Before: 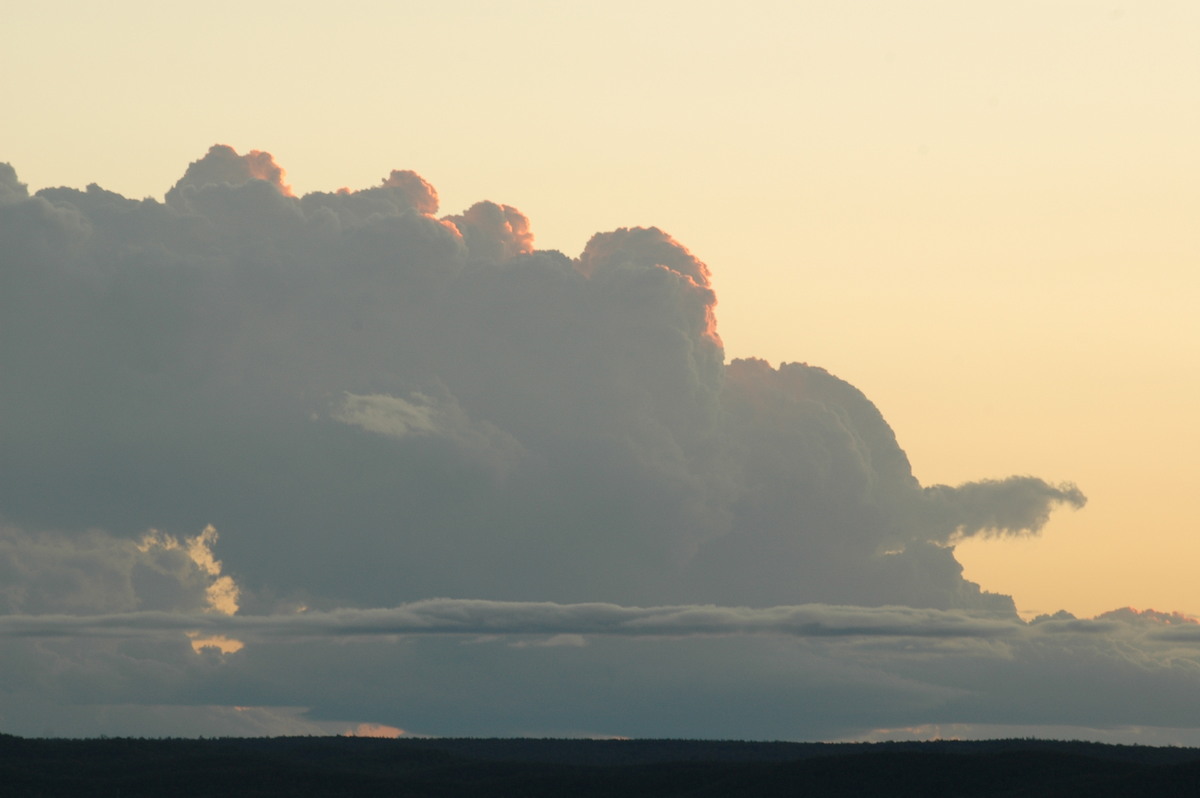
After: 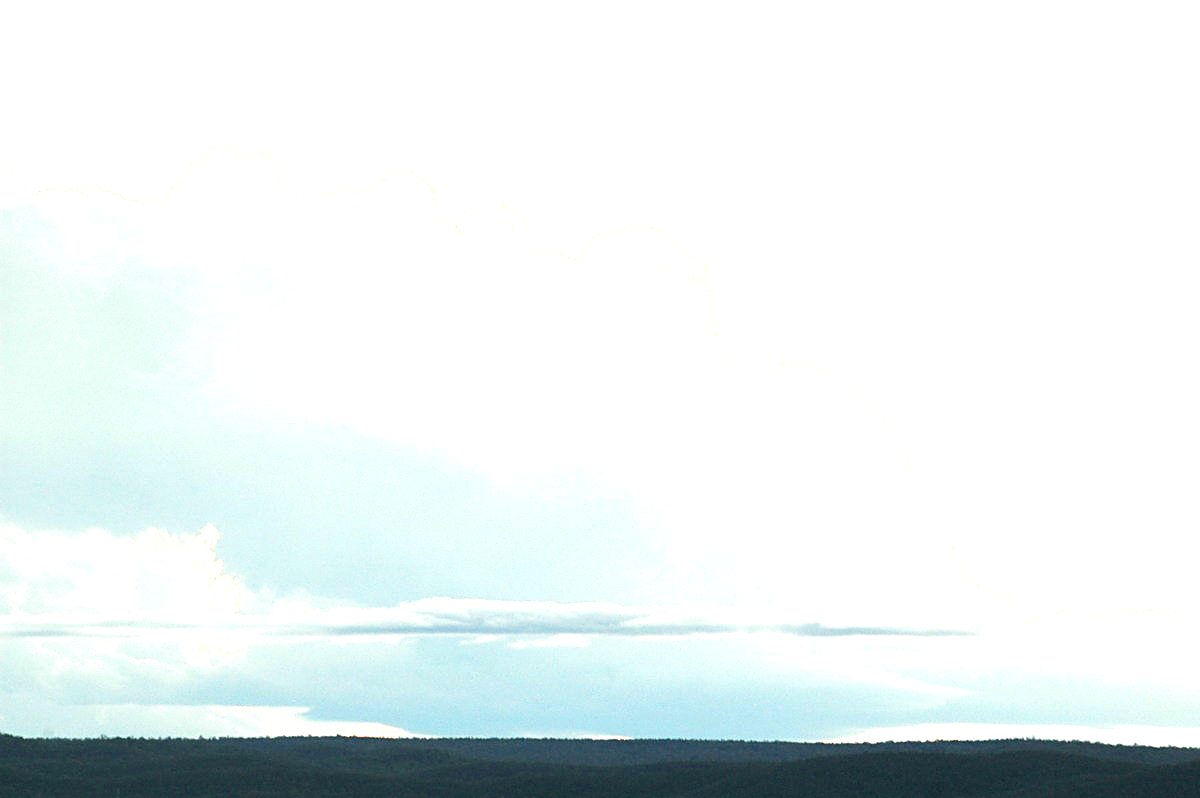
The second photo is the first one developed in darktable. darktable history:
graduated density: on, module defaults
sharpen: on, module defaults
levels: levels [0, 0.281, 0.562]
exposure: exposure 0.77 EV, compensate highlight preservation false
